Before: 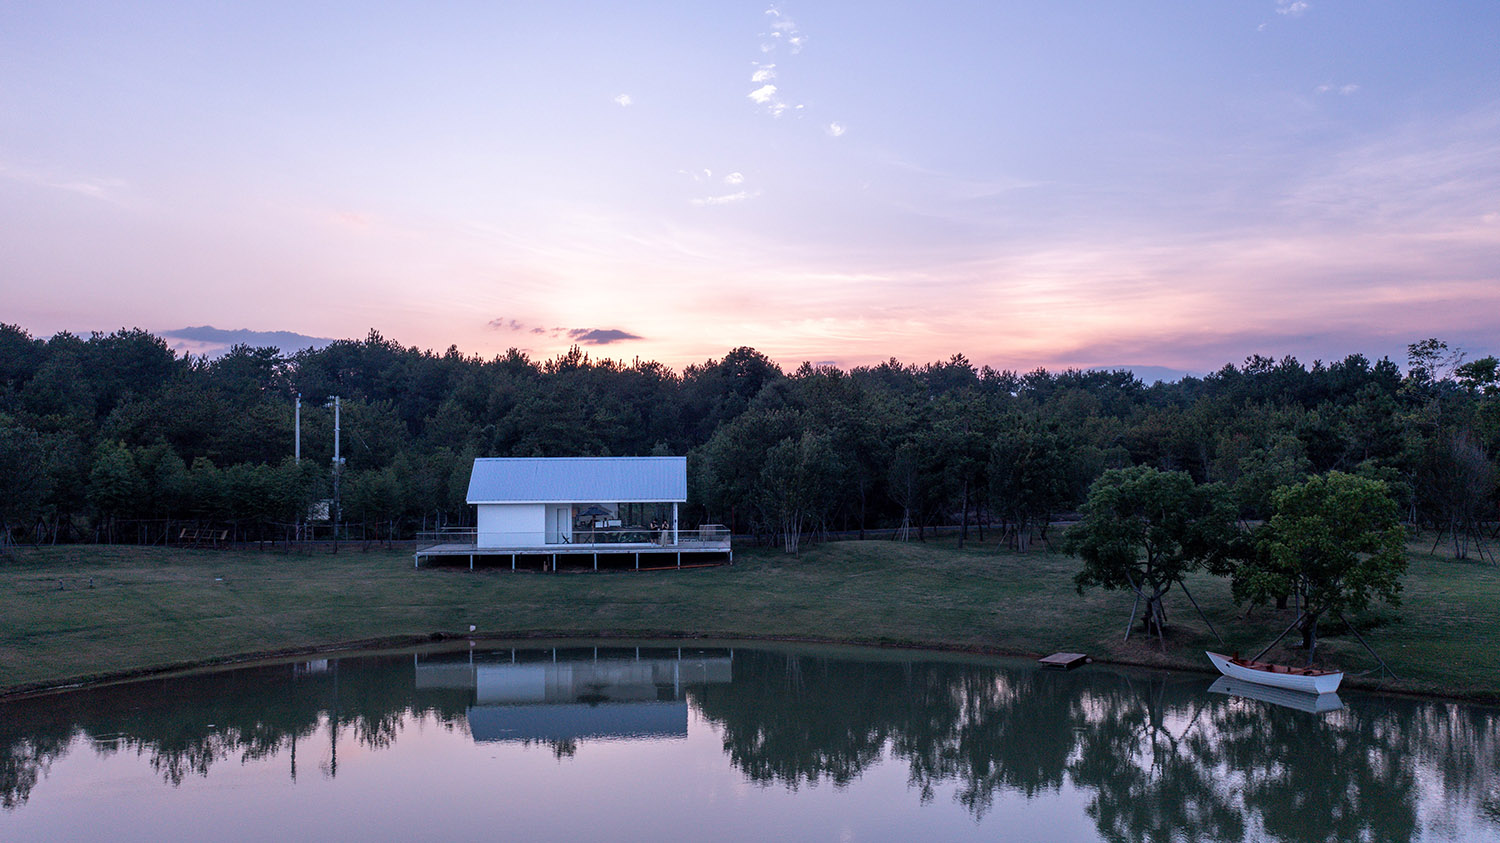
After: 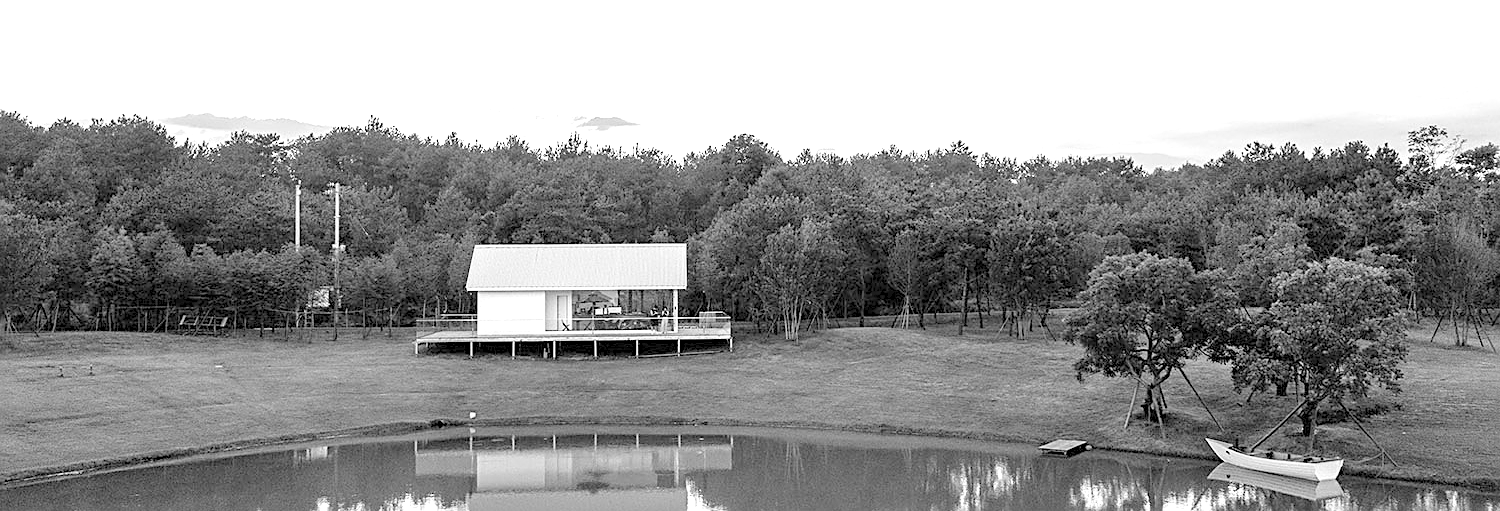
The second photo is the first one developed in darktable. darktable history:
crop and rotate: top 25.357%, bottom 13.942%
levels: levels [0.008, 0.318, 0.836]
sharpen: on, module defaults
monochrome: on, module defaults
exposure: black level correction 0, exposure 0.9 EV, compensate exposure bias true, compensate highlight preservation false
